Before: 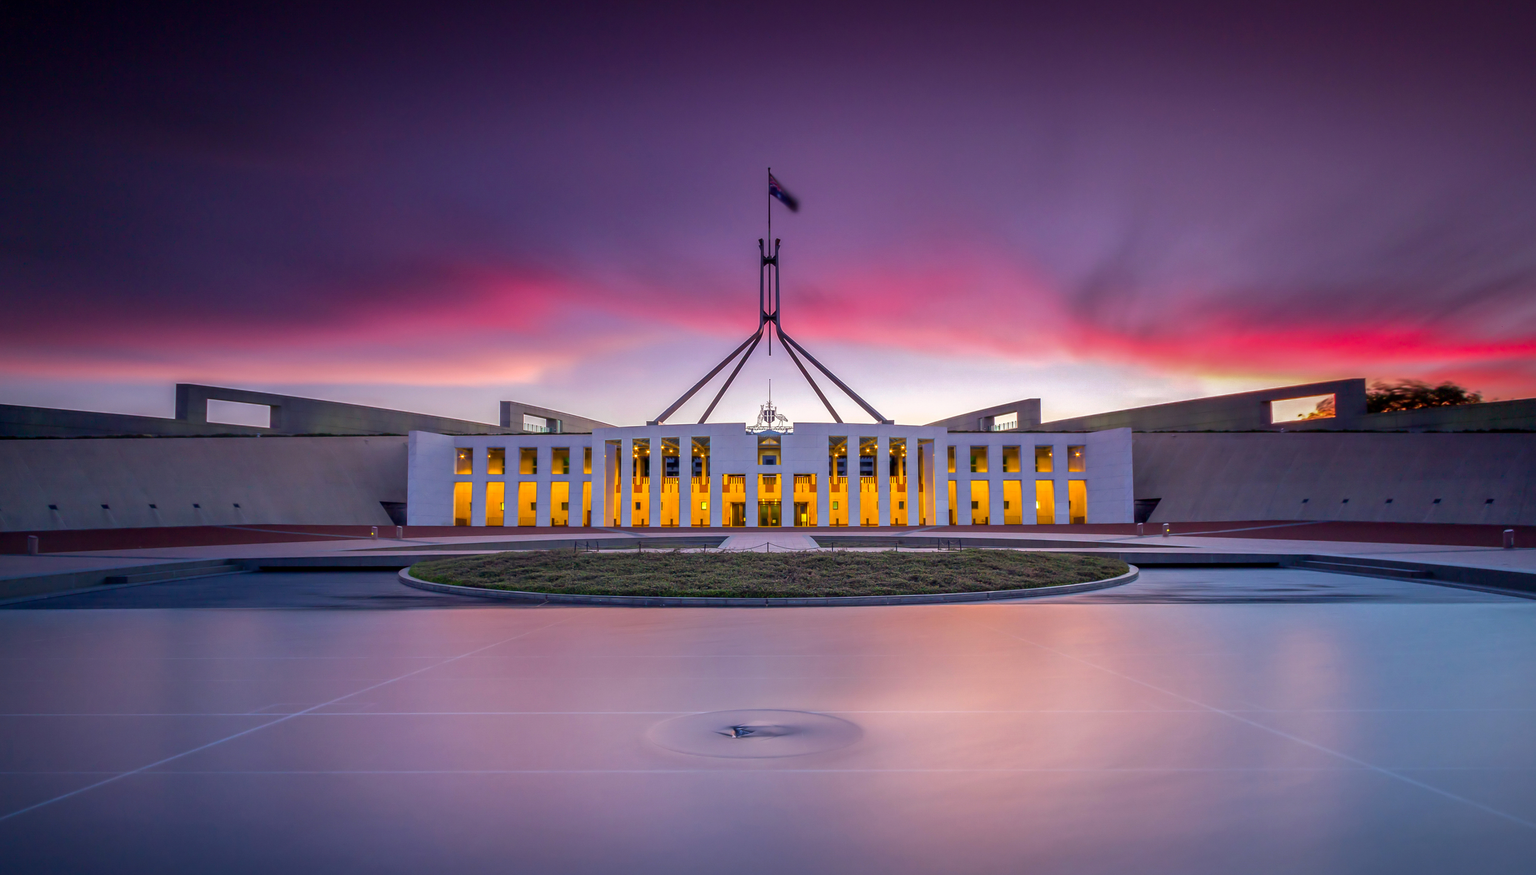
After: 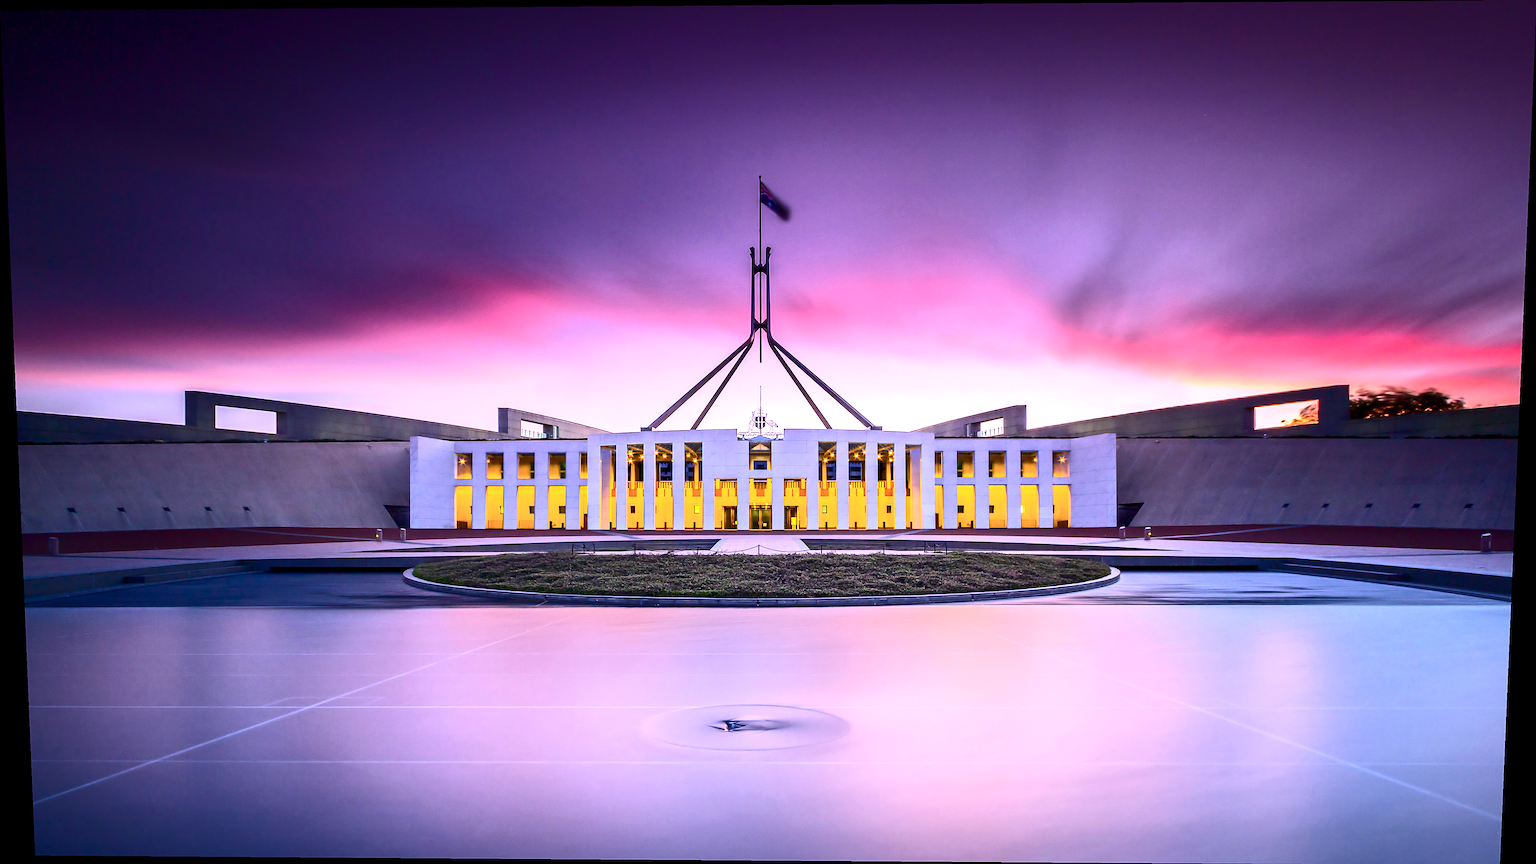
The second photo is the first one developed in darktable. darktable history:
exposure: exposure 0.493 EV, compensate highlight preservation false
rotate and perspective: lens shift (vertical) 0.048, lens shift (horizontal) -0.024, automatic cropping off
contrast brightness saturation: contrast 0.39, brightness 0.1
sharpen: on, module defaults
white balance: red 1.042, blue 1.17
